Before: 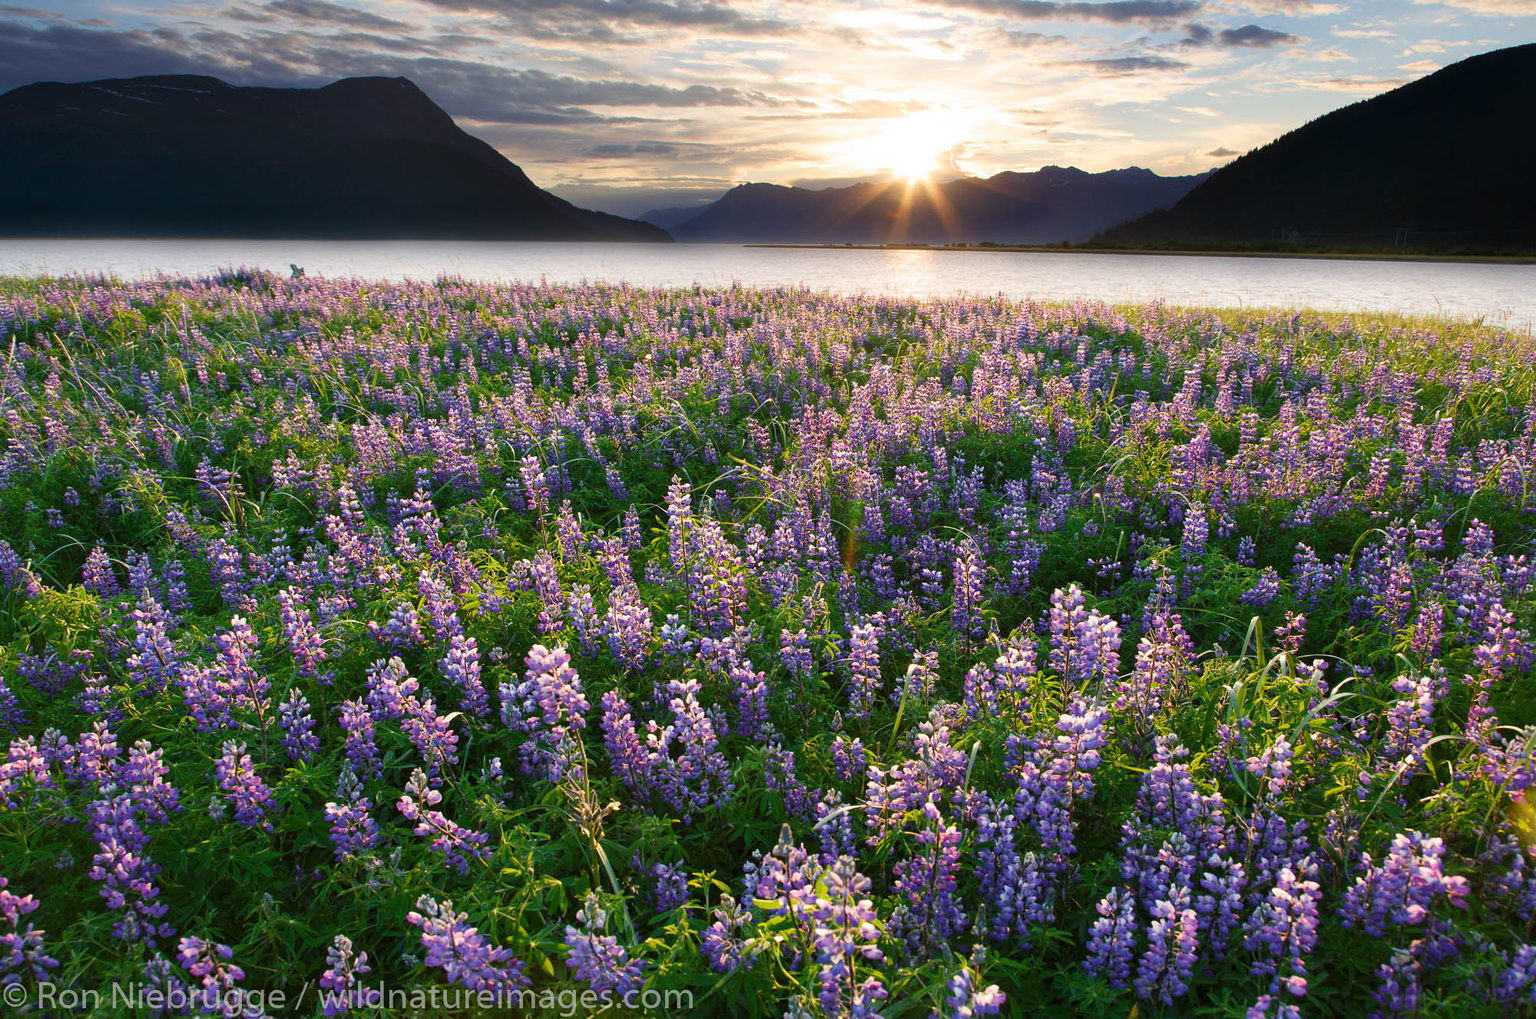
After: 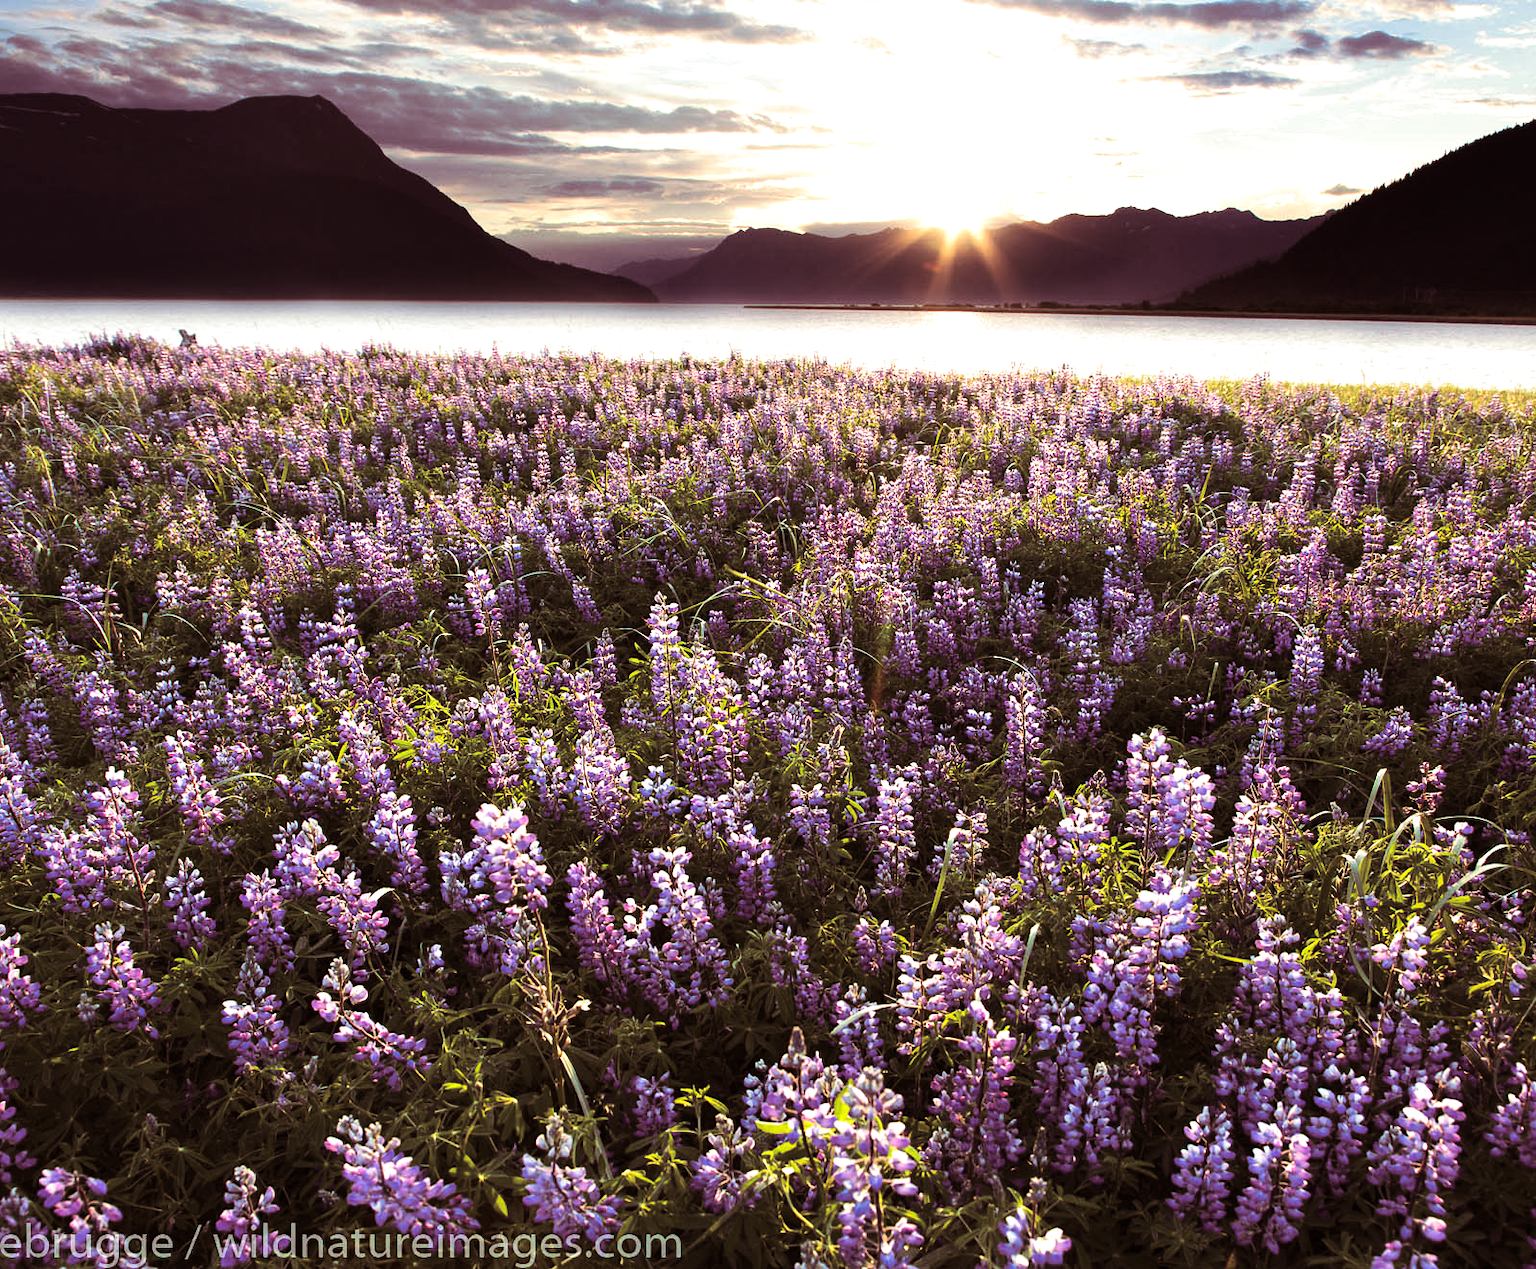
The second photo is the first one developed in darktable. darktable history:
tone equalizer: -8 EV -0.75 EV, -7 EV -0.7 EV, -6 EV -0.6 EV, -5 EV -0.4 EV, -3 EV 0.4 EV, -2 EV 0.6 EV, -1 EV 0.7 EV, +0 EV 0.75 EV, edges refinement/feathering 500, mask exposure compensation -1.57 EV, preserve details no
split-toning: on, module defaults
crop and rotate: left 9.597%, right 10.195%
